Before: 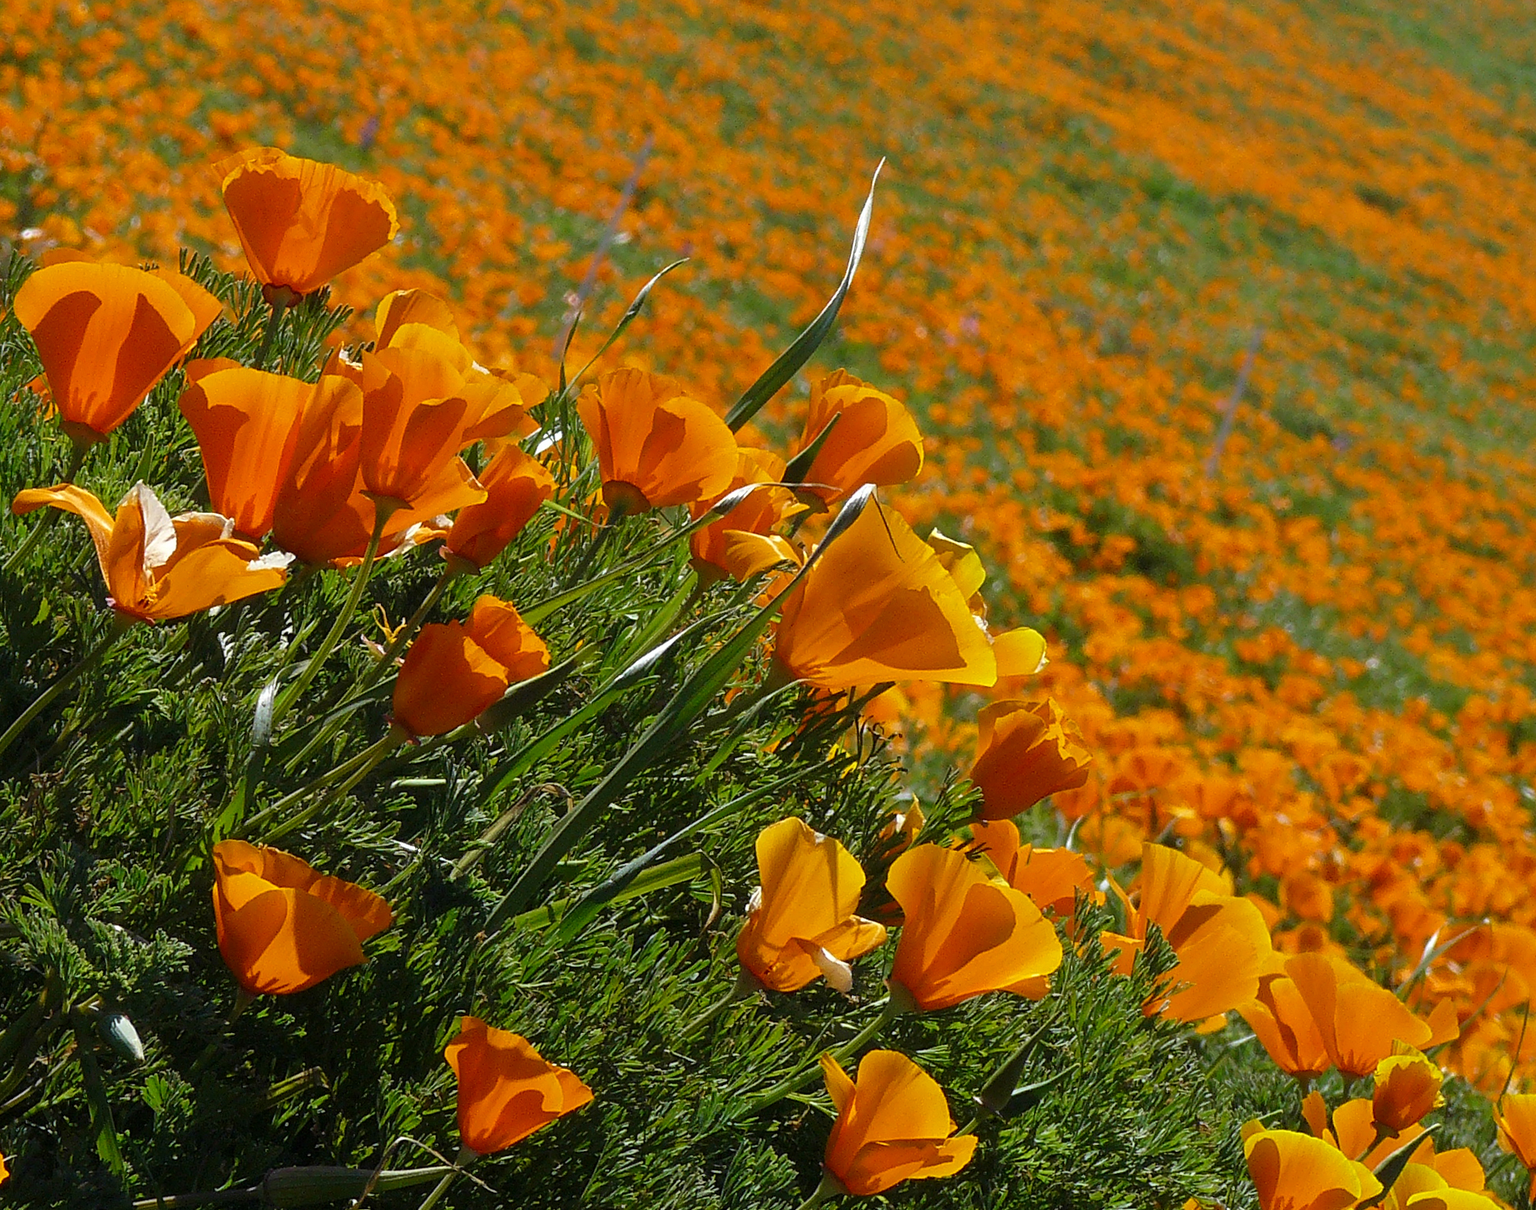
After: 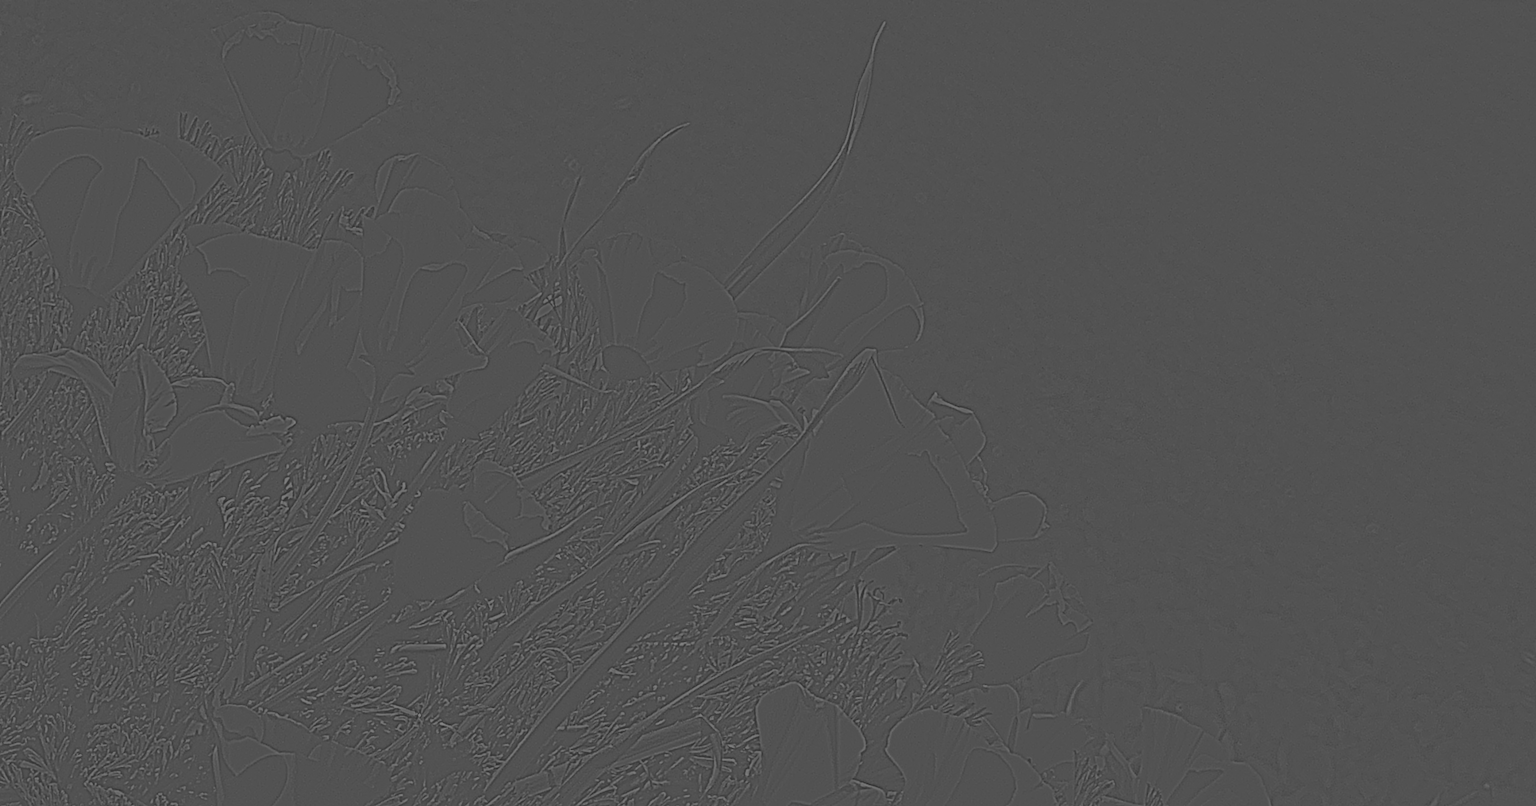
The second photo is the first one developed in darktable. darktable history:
contrast brightness saturation: contrast 0.1, brightness -0.26, saturation 0.14
highpass: sharpness 5.84%, contrast boost 8.44%
crop: top 11.166%, bottom 22.168%
local contrast: highlights 61%, shadows 106%, detail 107%, midtone range 0.529
